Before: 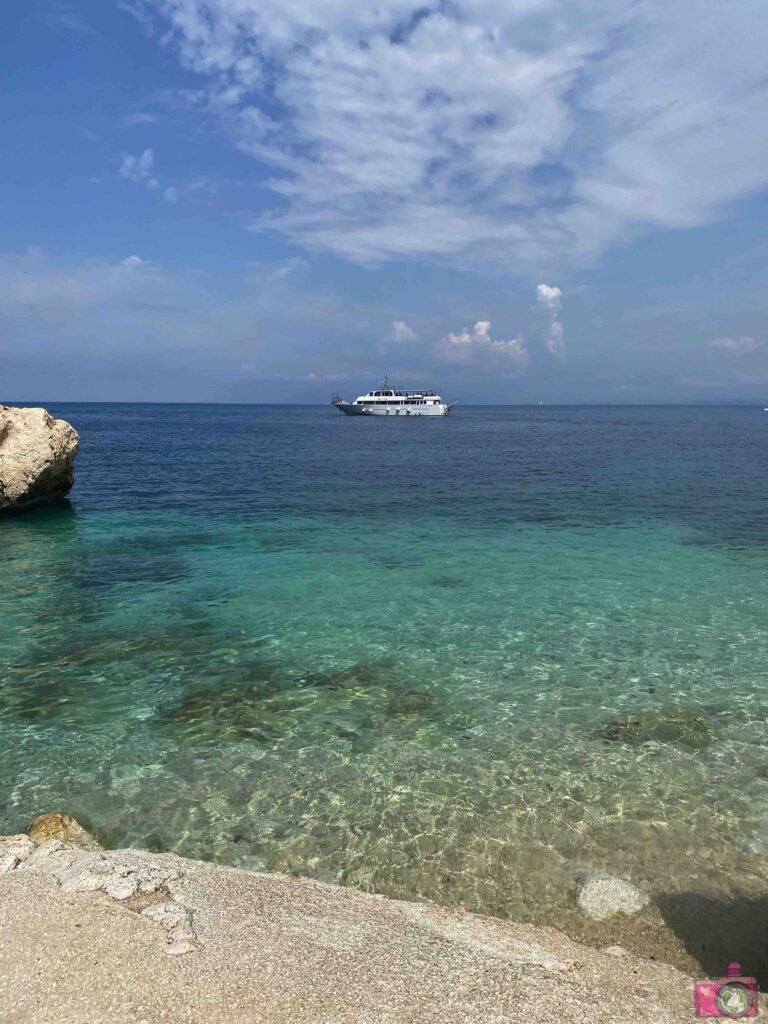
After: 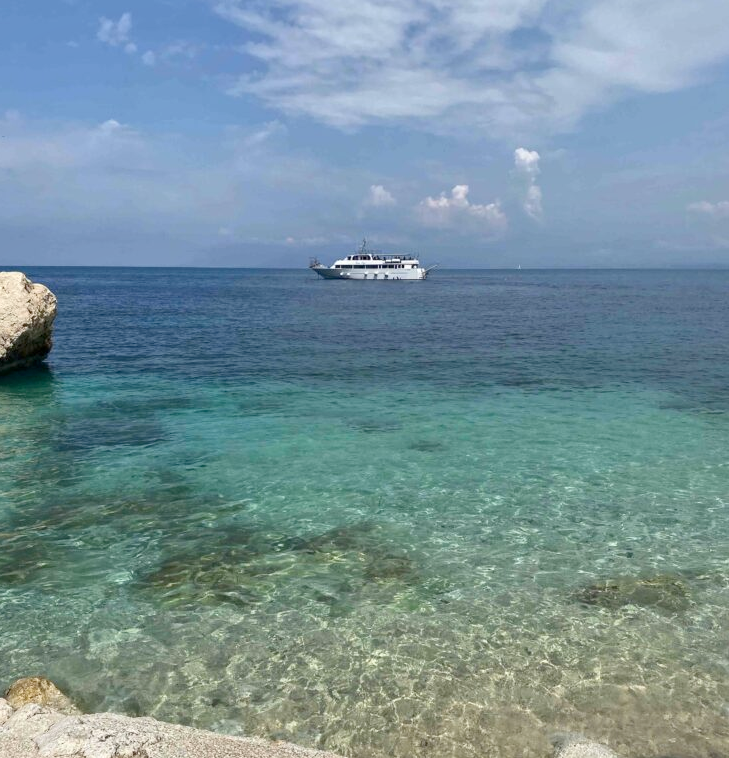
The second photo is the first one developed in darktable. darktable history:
crop and rotate: left 2.991%, top 13.302%, right 1.981%, bottom 12.636%
local contrast: mode bilateral grid, contrast 20, coarseness 50, detail 120%, midtone range 0.2
exposure: black level correction 0, compensate exposure bias true, compensate highlight preservation false
